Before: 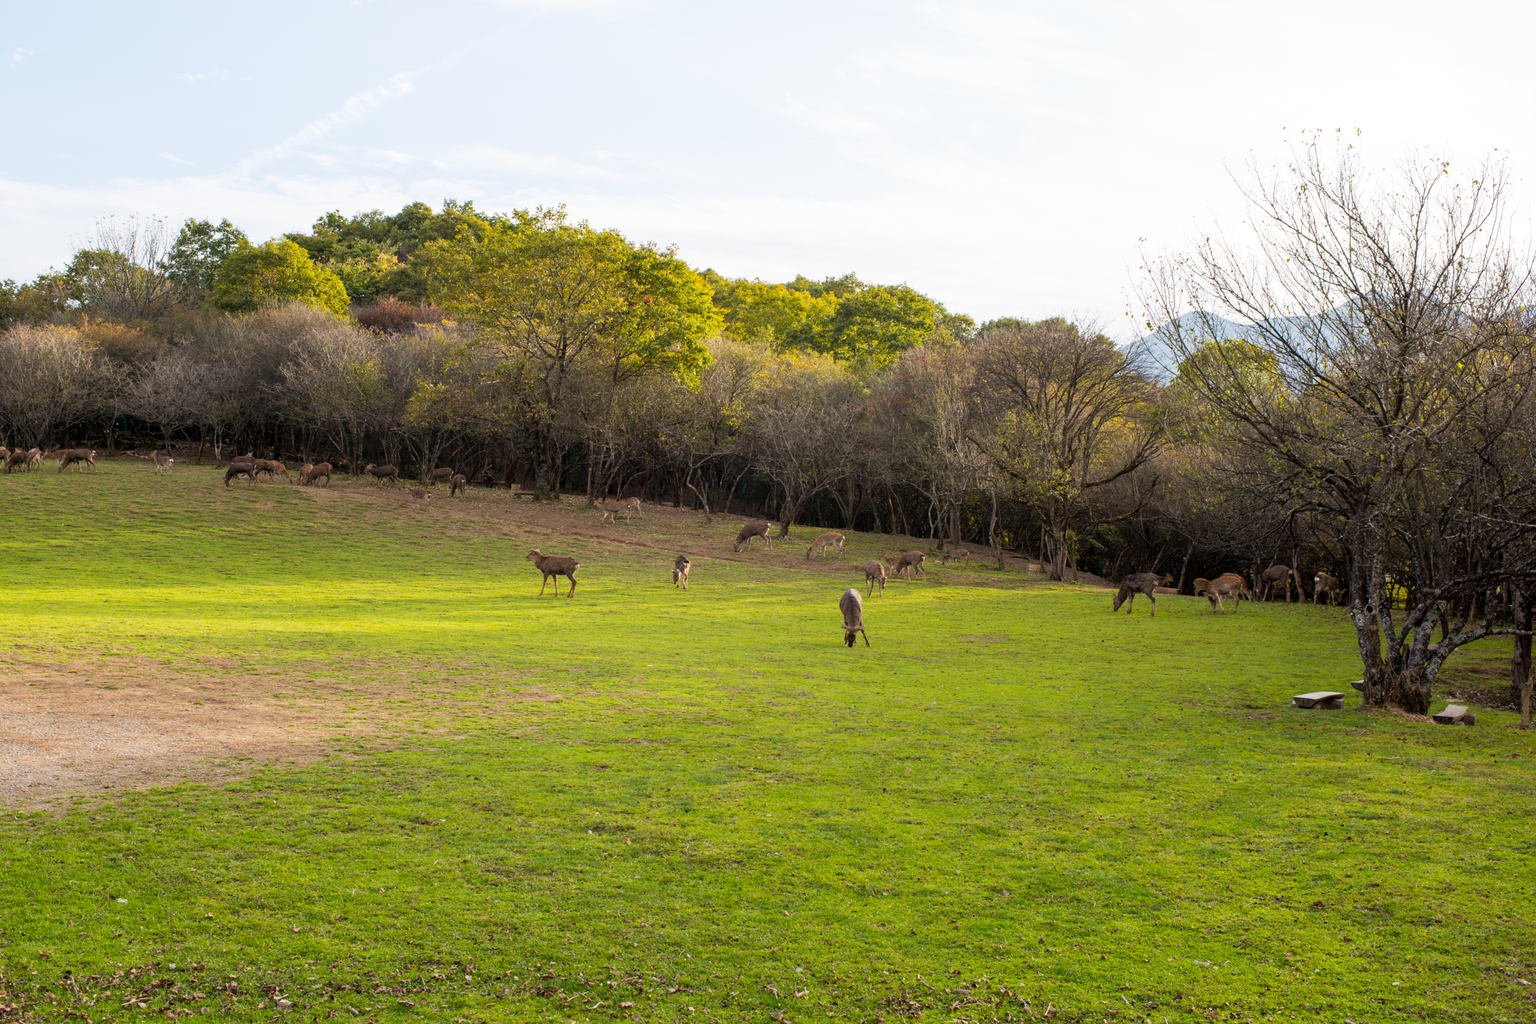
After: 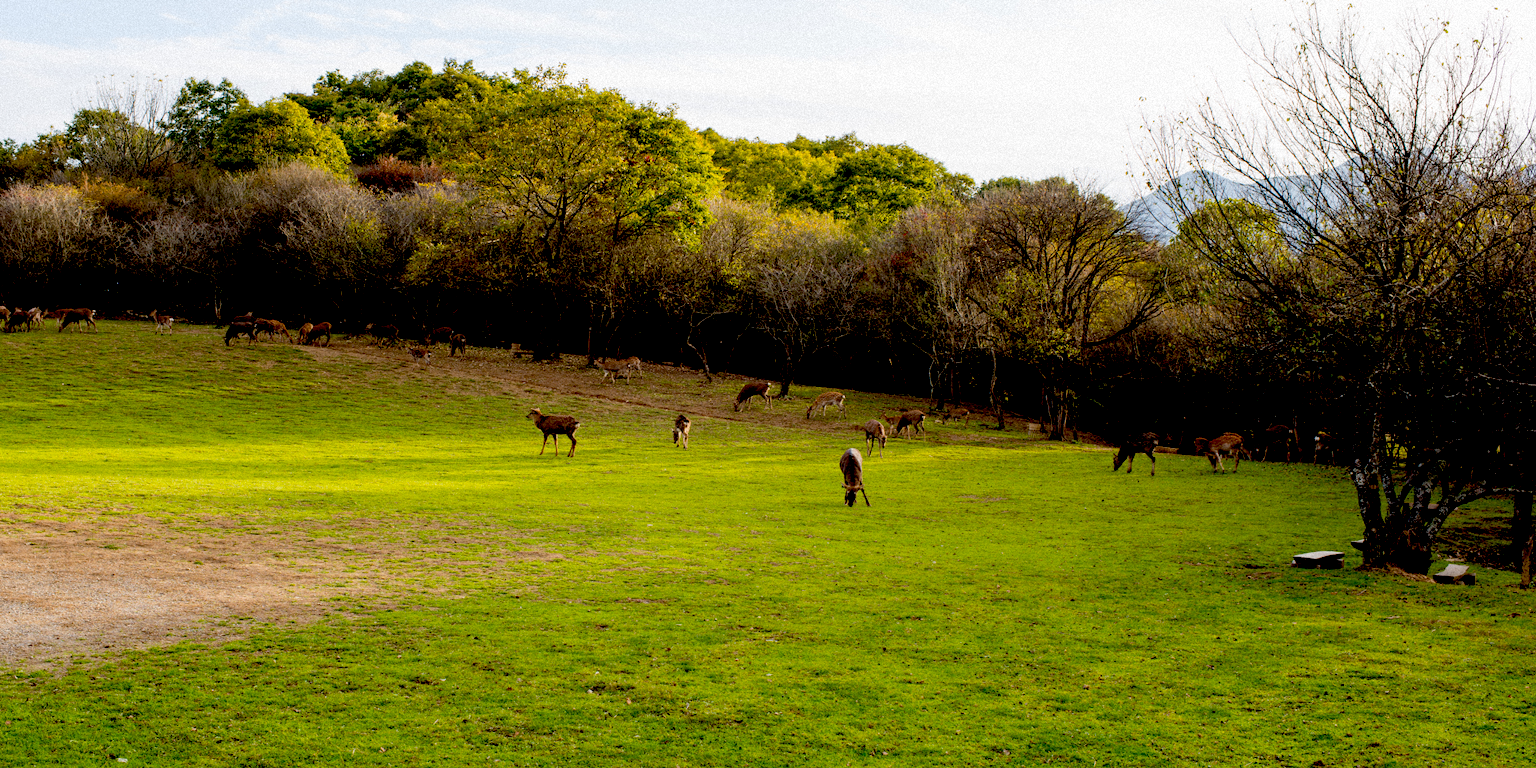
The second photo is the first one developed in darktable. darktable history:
crop: top 13.819%, bottom 11.169%
grain: mid-tones bias 0%
exposure: black level correction 0.056, exposure -0.039 EV, compensate highlight preservation false
